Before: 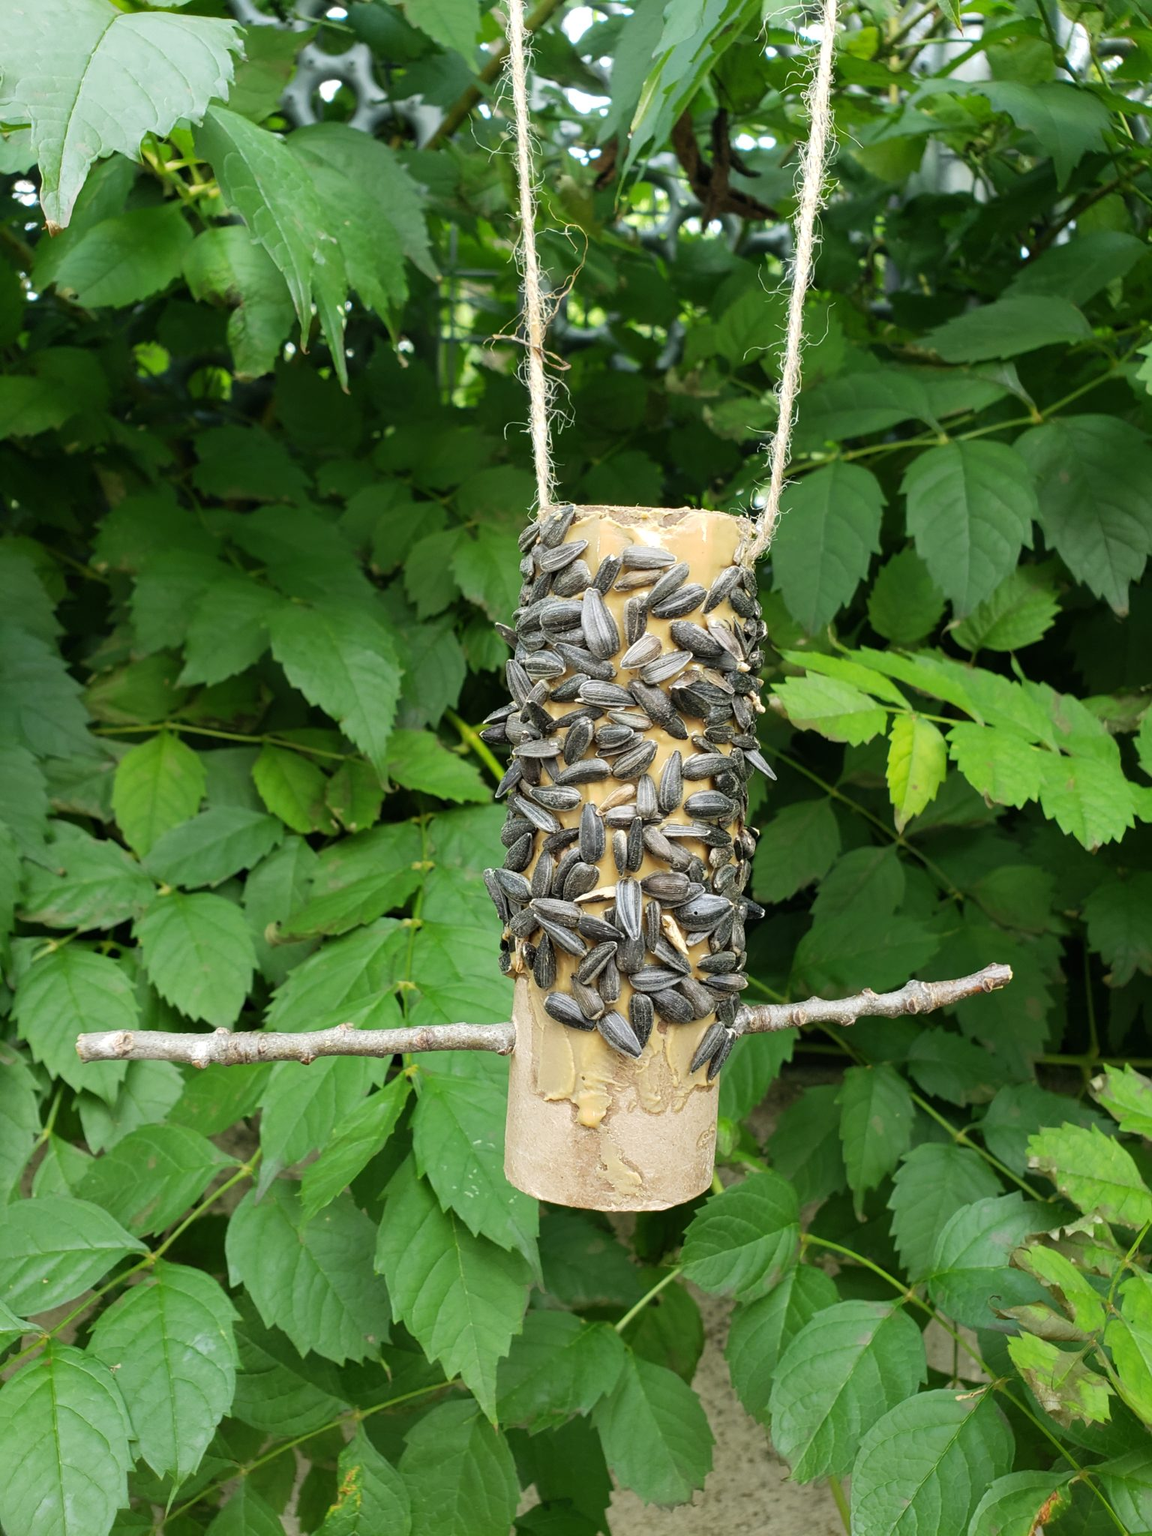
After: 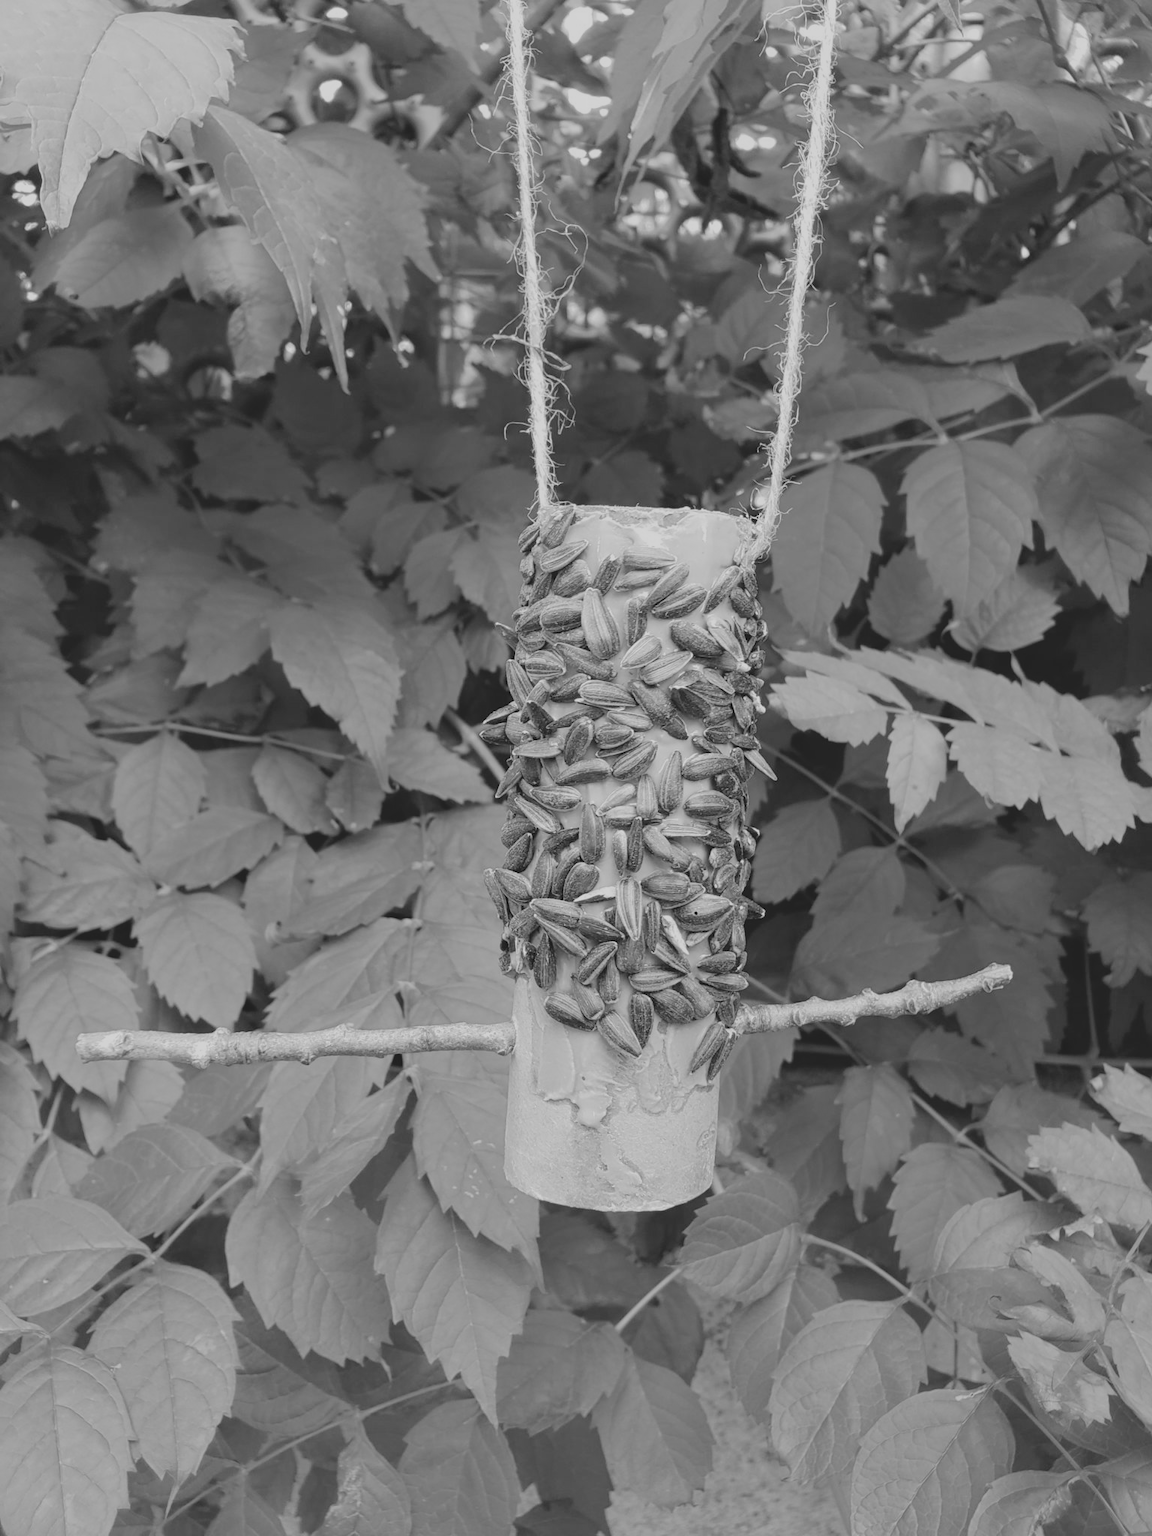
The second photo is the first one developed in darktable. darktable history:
contrast brightness saturation: contrast -0.28
monochrome: on, module defaults
tone curve: curves: ch0 [(0, 0) (0.003, 0.006) (0.011, 0.014) (0.025, 0.024) (0.044, 0.035) (0.069, 0.046) (0.1, 0.074) (0.136, 0.115) (0.177, 0.161) (0.224, 0.226) (0.277, 0.293) (0.335, 0.364) (0.399, 0.441) (0.468, 0.52) (0.543, 0.58) (0.623, 0.657) (0.709, 0.72) (0.801, 0.794) (0.898, 0.883) (1, 1)], preserve colors none
